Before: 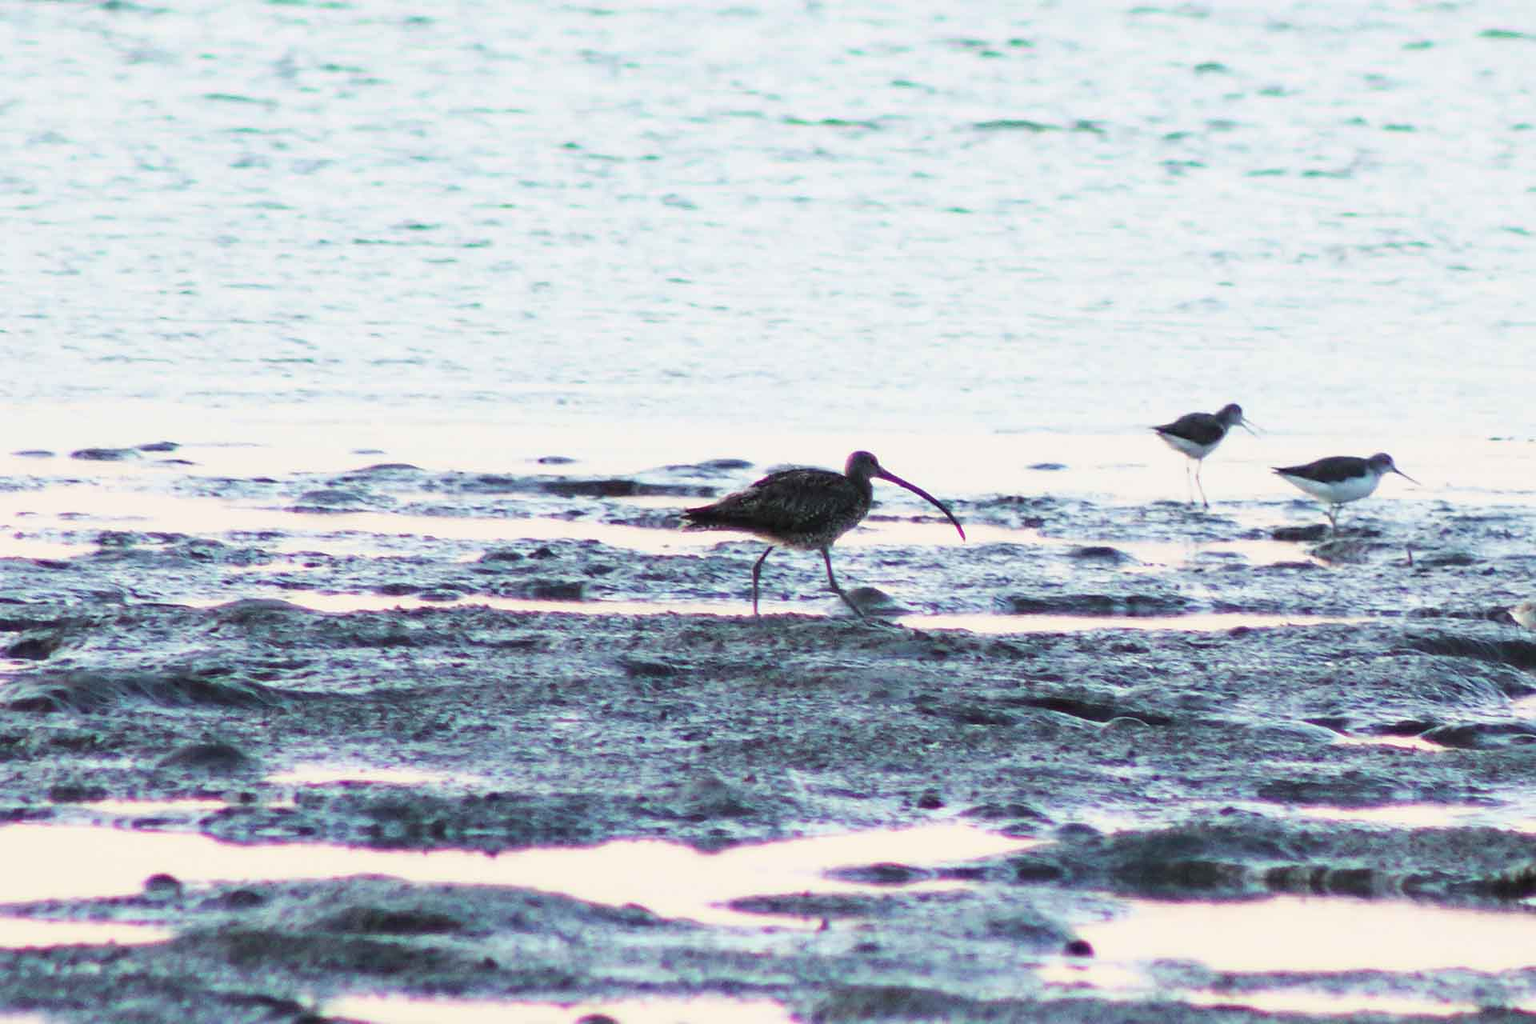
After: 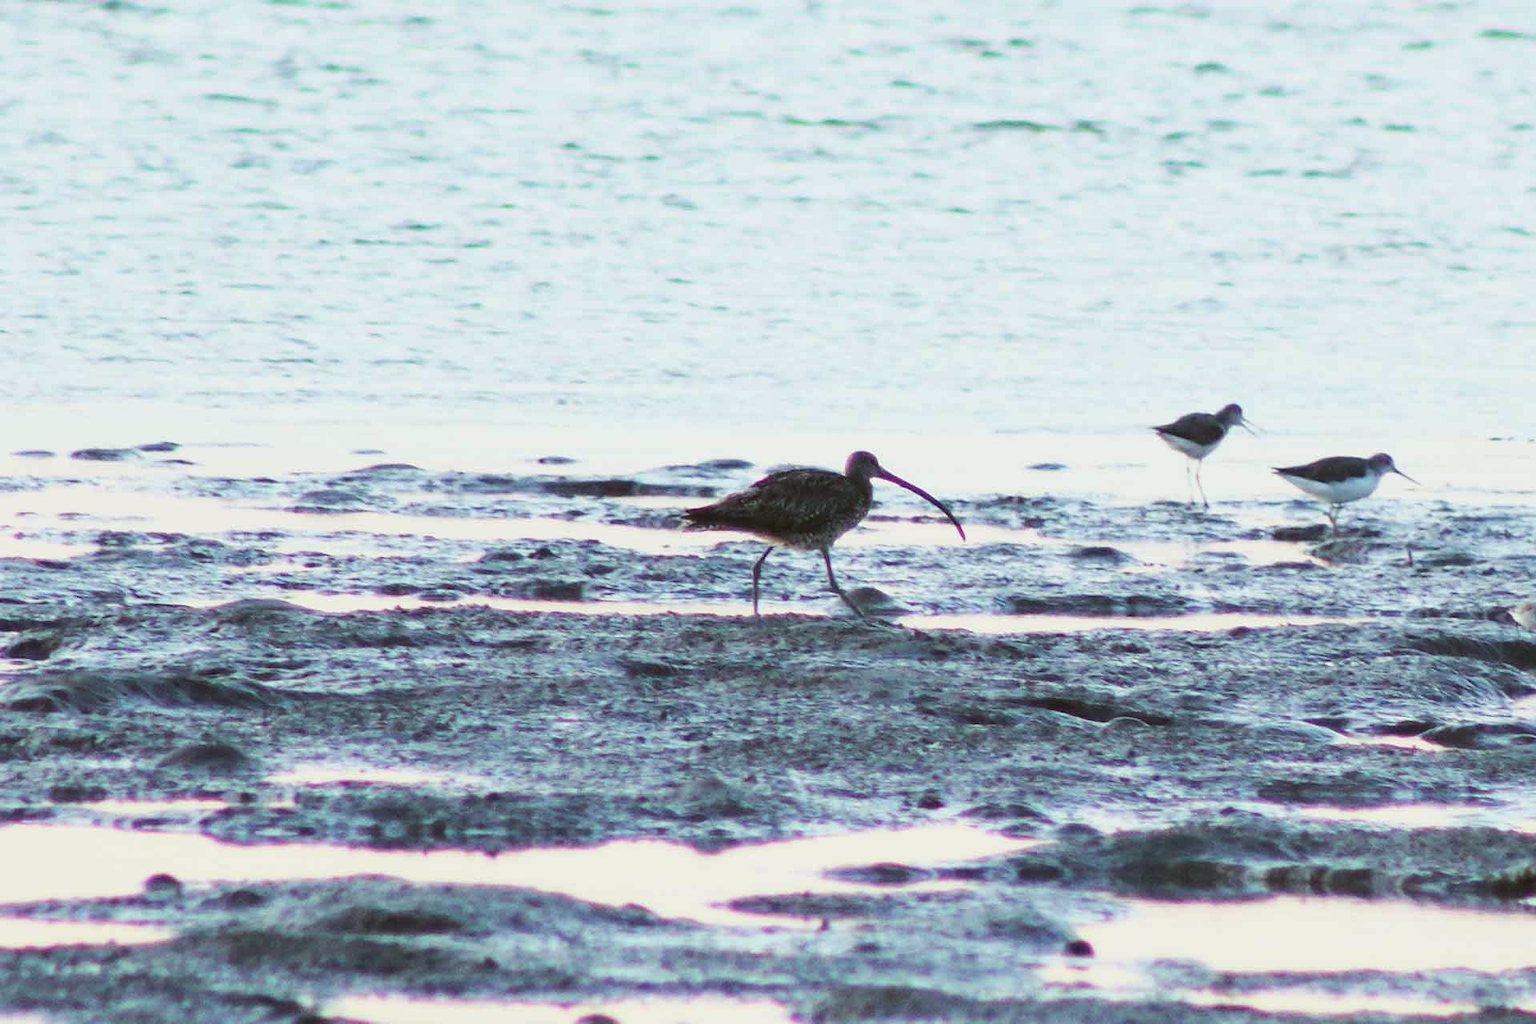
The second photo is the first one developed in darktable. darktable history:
exposure: compensate highlight preservation false
color balance: lift [1.004, 1.002, 1.002, 0.998], gamma [1, 1.007, 1.002, 0.993], gain [1, 0.977, 1.013, 1.023], contrast -3.64%
